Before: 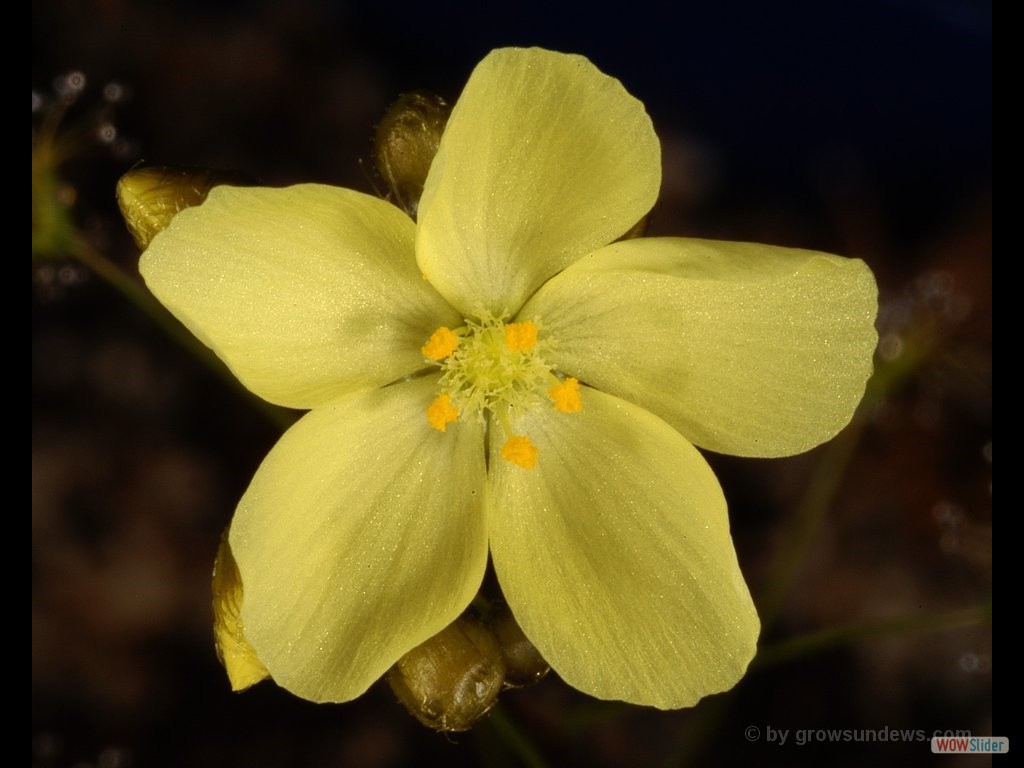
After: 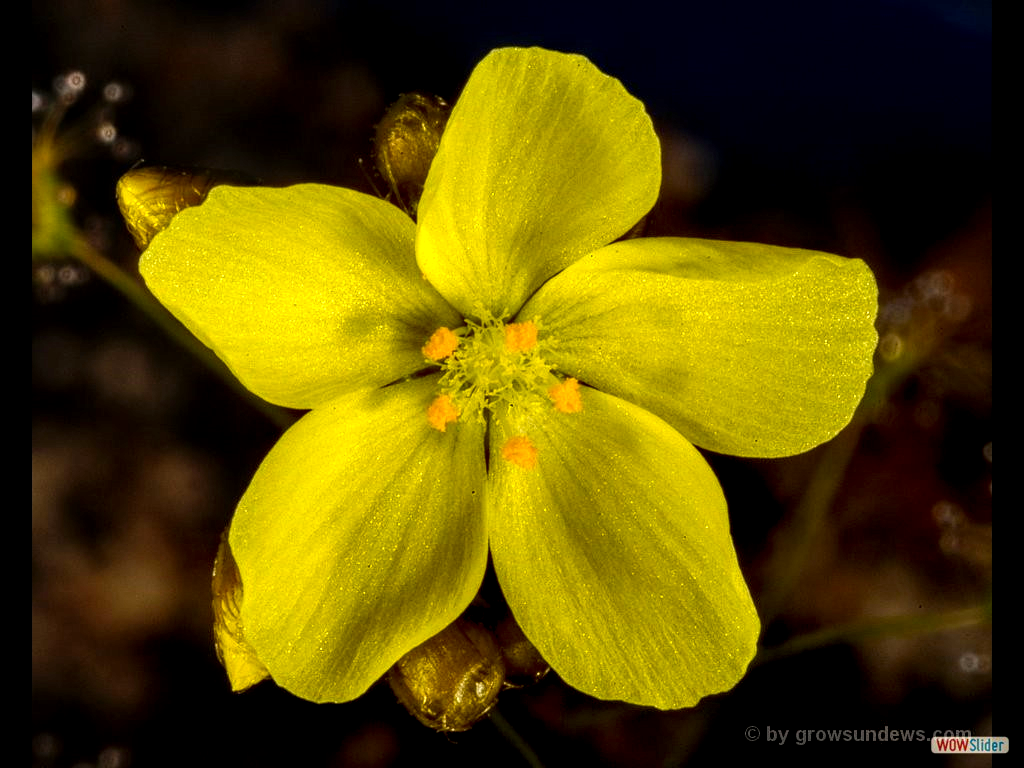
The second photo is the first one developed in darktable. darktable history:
base curve: curves: ch0 [(0, 0) (0.472, 0.455) (1, 1)], preserve colors none
color contrast: green-magenta contrast 1.55, blue-yellow contrast 1.83
local contrast: detail 203%
